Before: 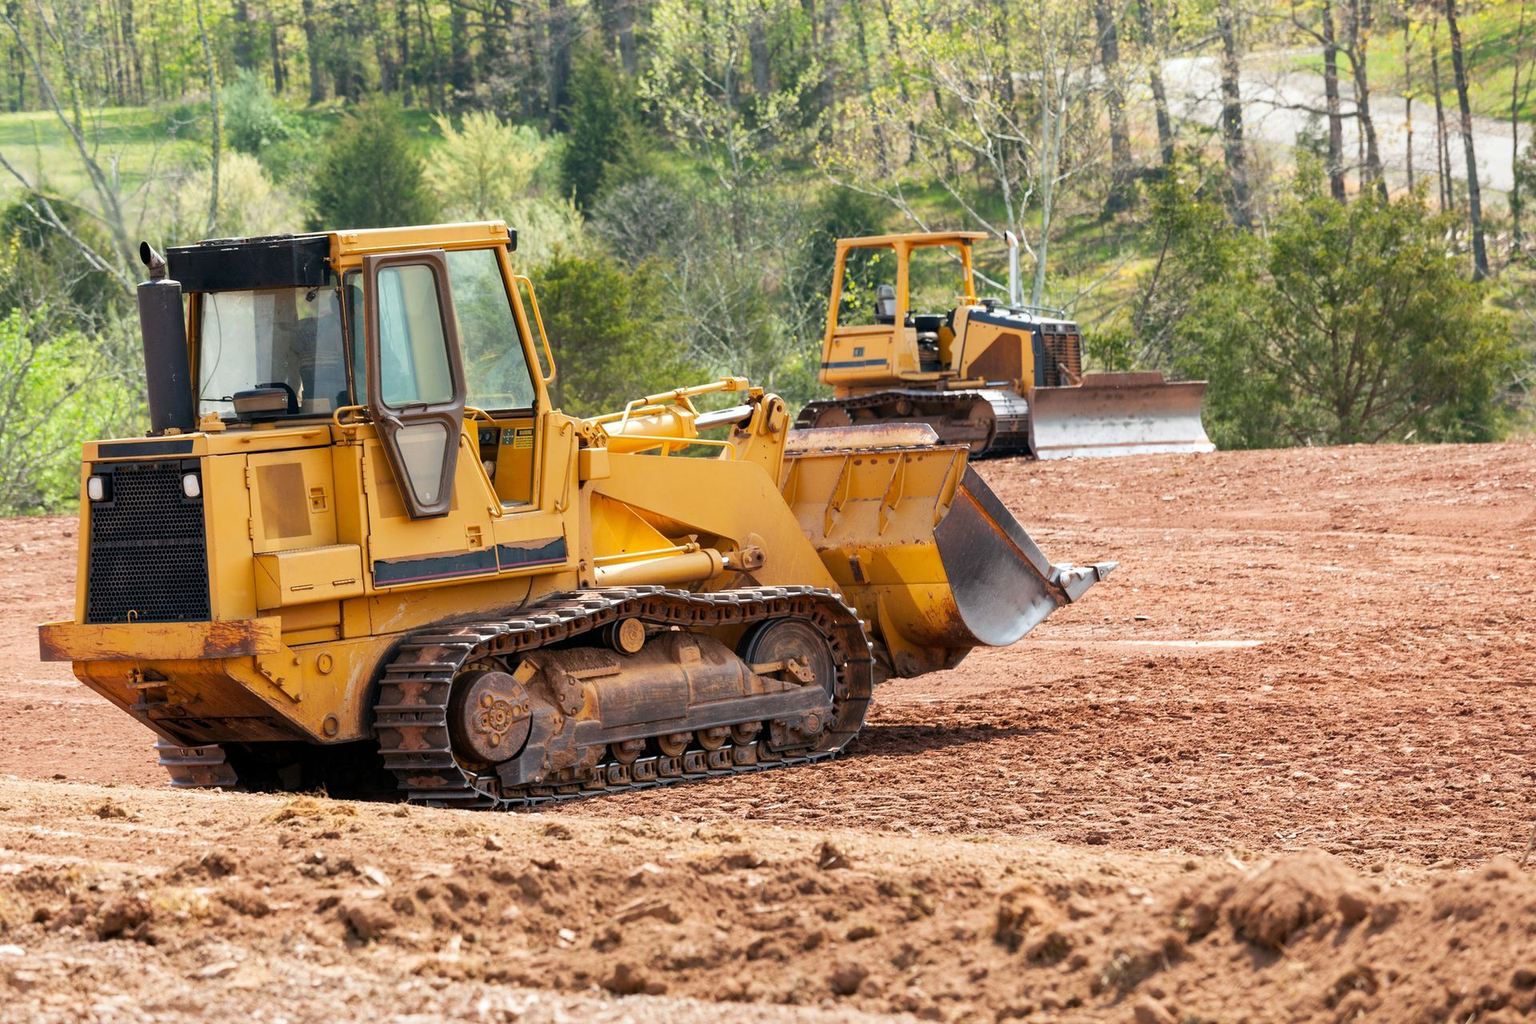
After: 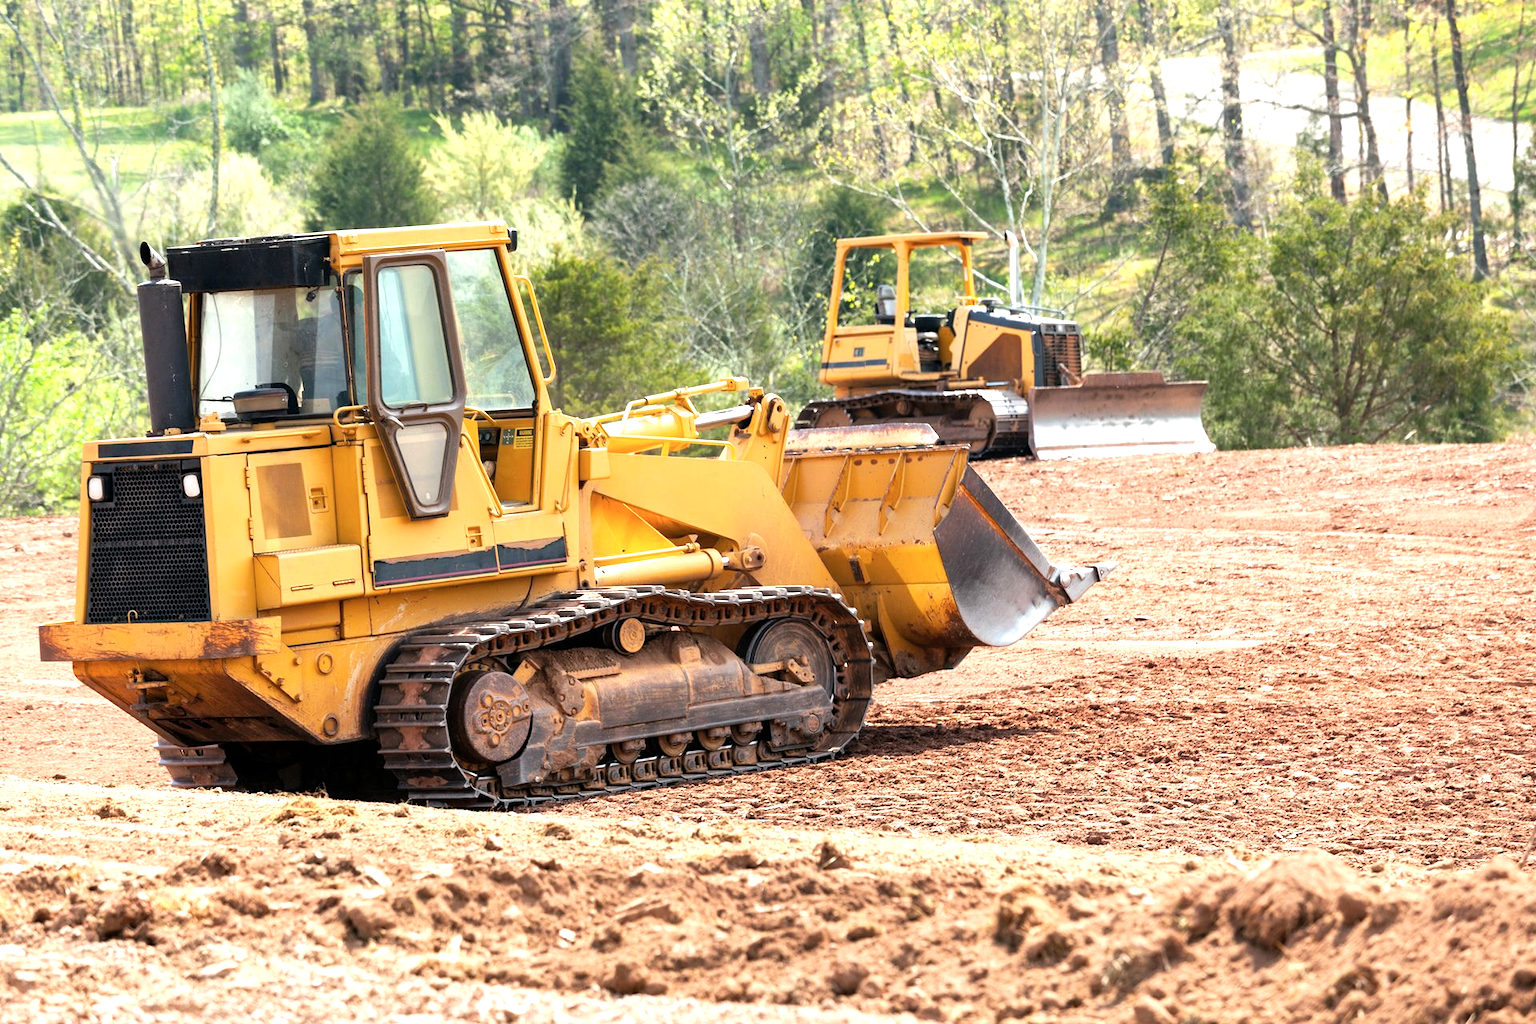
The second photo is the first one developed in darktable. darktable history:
shadows and highlights: radius 111.52, shadows 51.59, white point adjustment 8.98, highlights -4.71, soften with gaussian
tone equalizer: -8 EV -0.438 EV, -7 EV -0.389 EV, -6 EV -0.339 EV, -5 EV -0.195 EV, -3 EV 0.238 EV, -2 EV 0.304 EV, -1 EV 0.395 EV, +0 EV 0.402 EV
